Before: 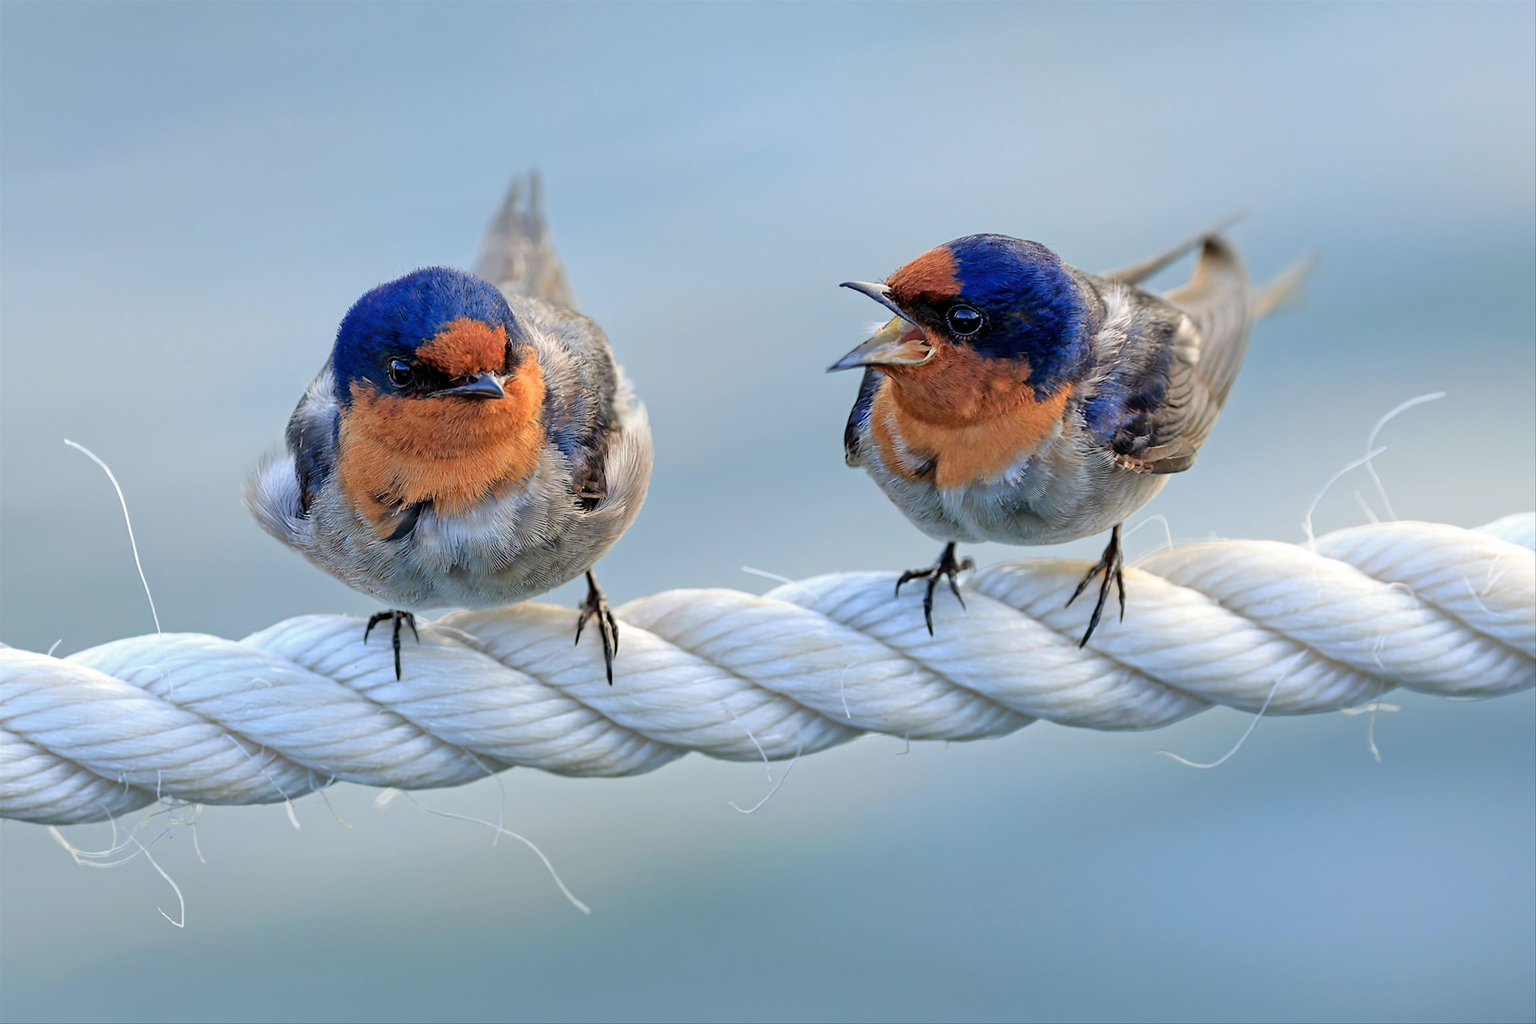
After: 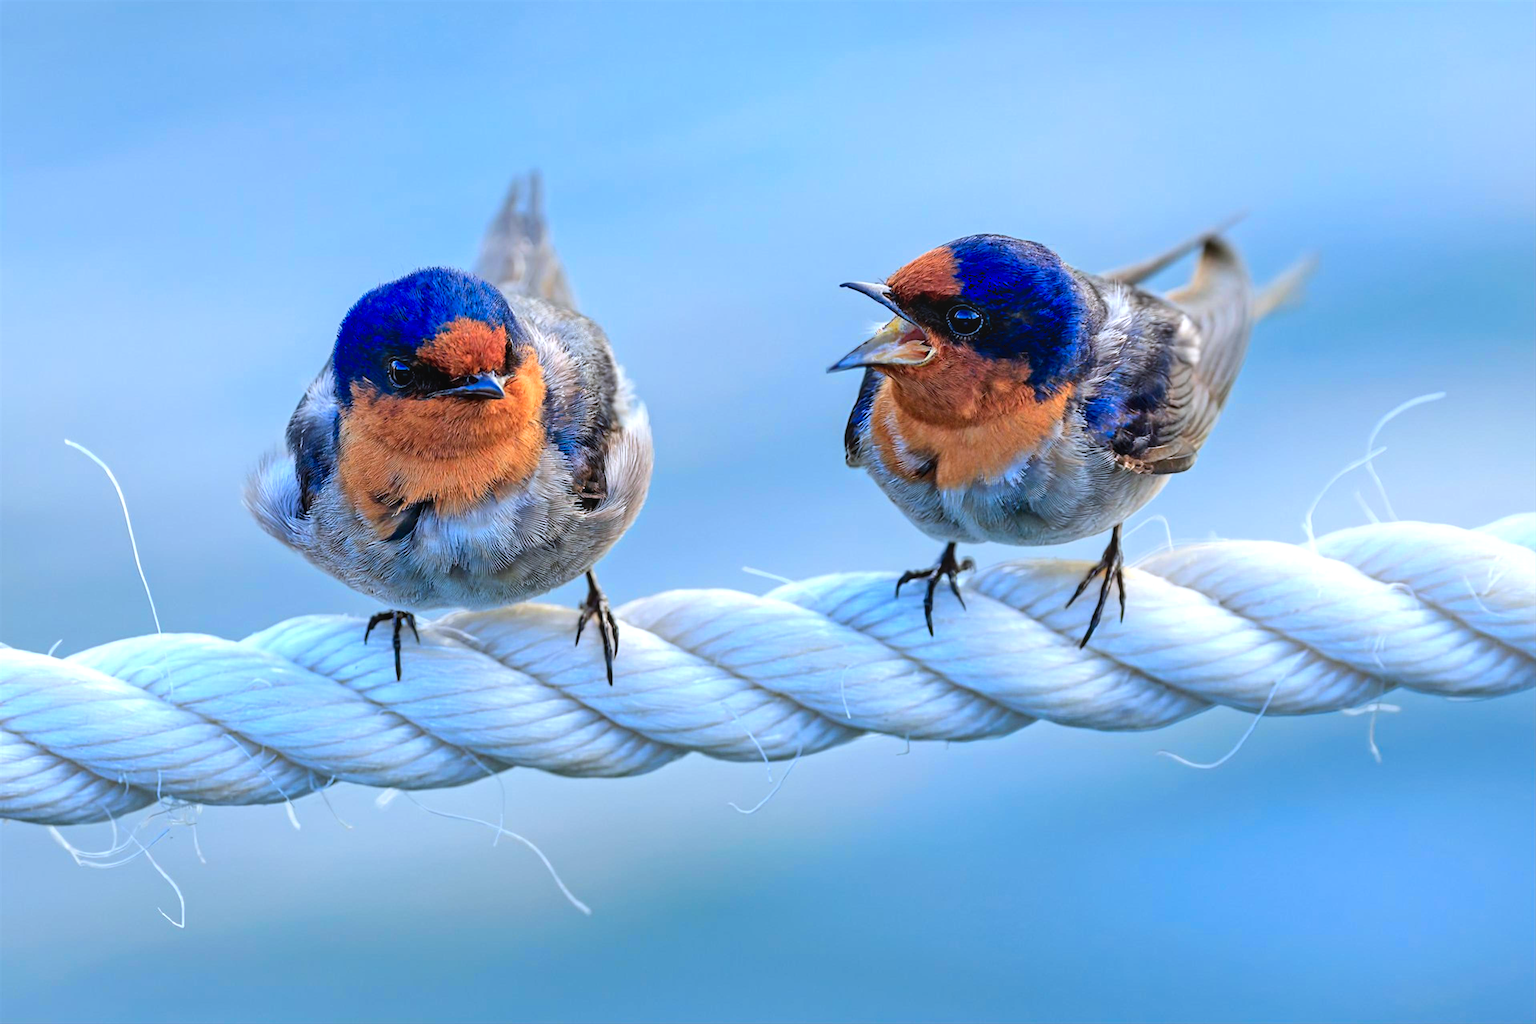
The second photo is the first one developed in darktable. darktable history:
contrast brightness saturation: contrast 0.04, saturation 0.16
tone equalizer: -8 EV -0.417 EV, -7 EV -0.389 EV, -6 EV -0.333 EV, -5 EV -0.222 EV, -3 EV 0.222 EV, -2 EV 0.333 EV, -1 EV 0.389 EV, +0 EV 0.417 EV, edges refinement/feathering 500, mask exposure compensation -1.57 EV, preserve details no
color calibration: output R [0.994, 0.059, -0.119, 0], output G [-0.036, 1.09, -0.119, 0], output B [0.078, -0.108, 0.961, 0], illuminant custom, x 0.371, y 0.382, temperature 4281.14 K
local contrast: detail 110%
